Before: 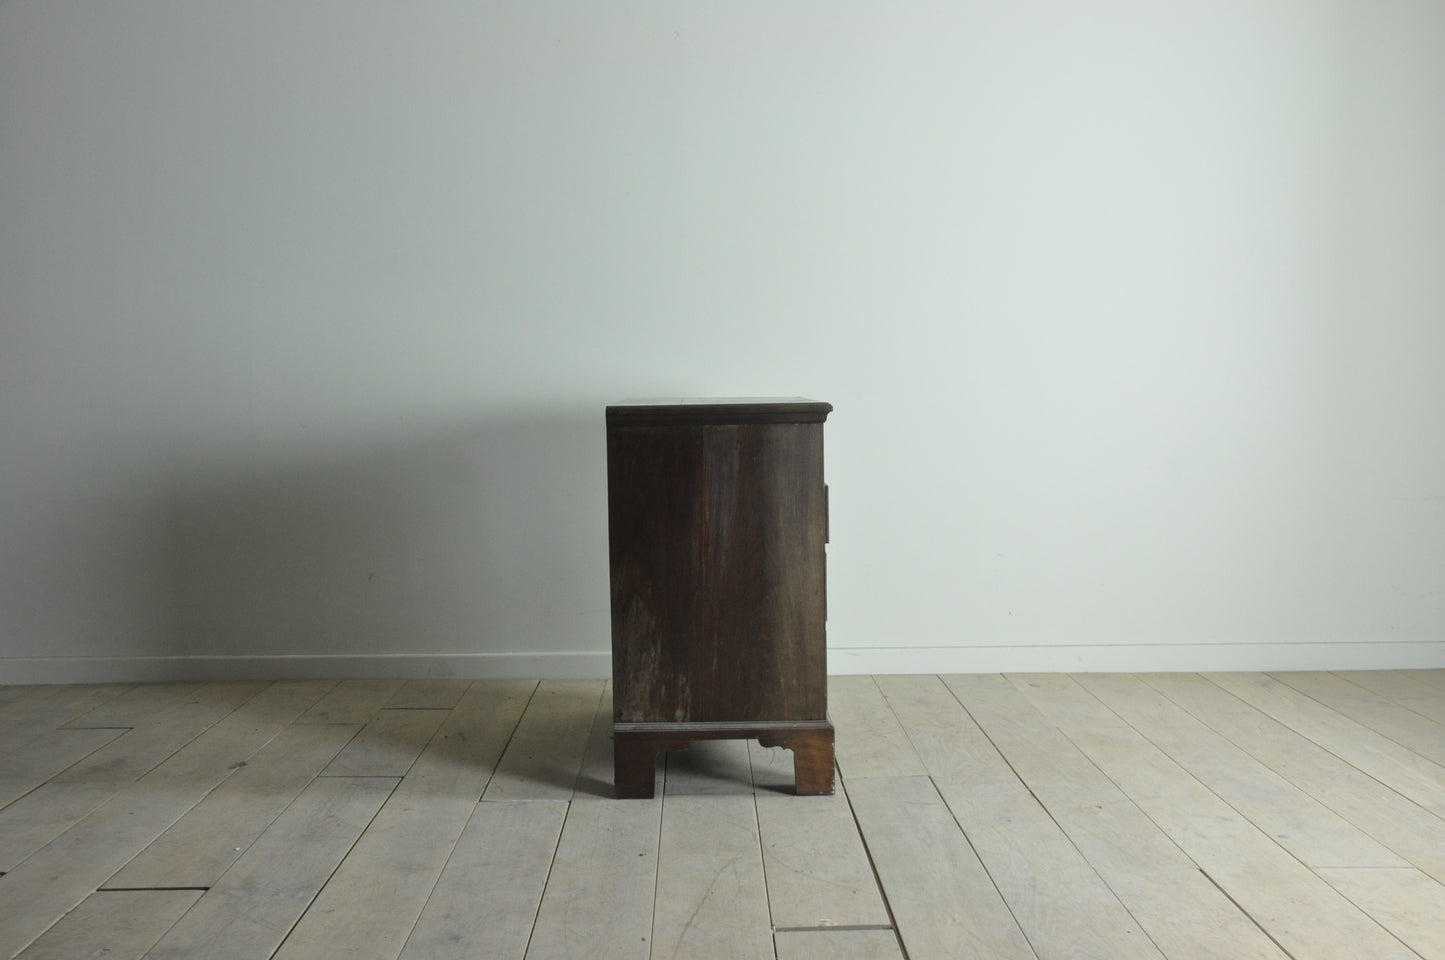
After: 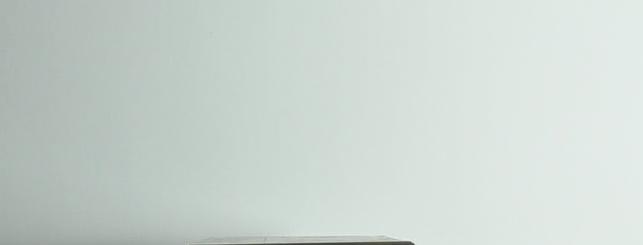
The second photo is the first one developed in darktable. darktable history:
sharpen: on, module defaults
shadows and highlights: shadows 1.11, highlights 38.75
crop: left 28.873%, top 16.818%, right 26.601%, bottom 57.575%
